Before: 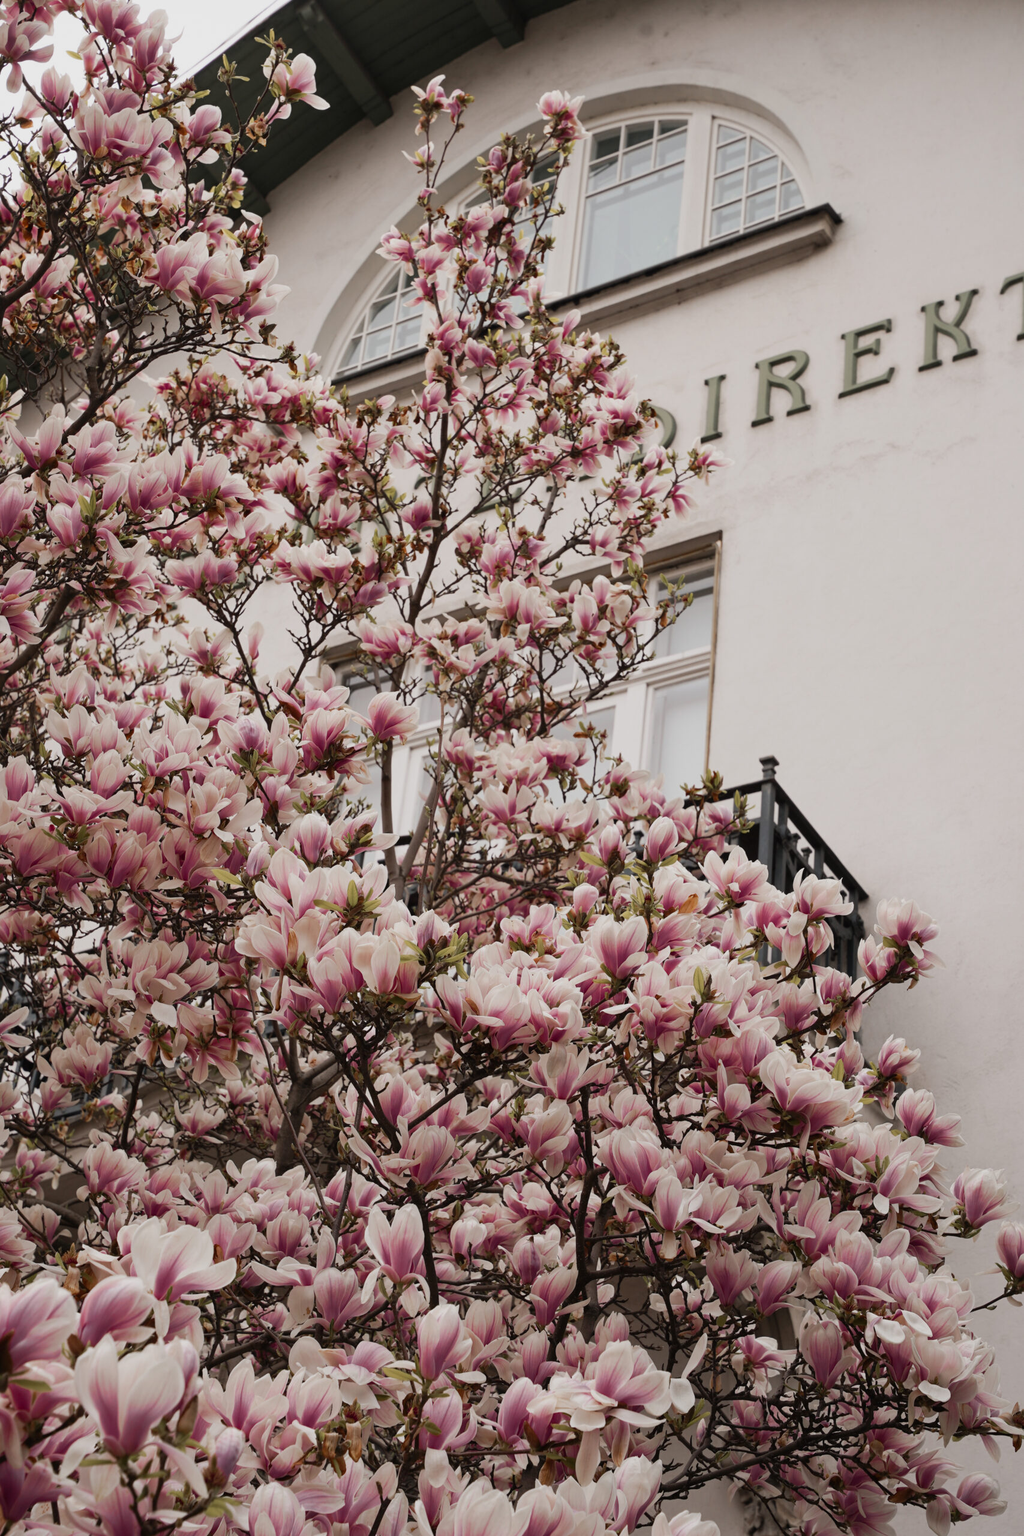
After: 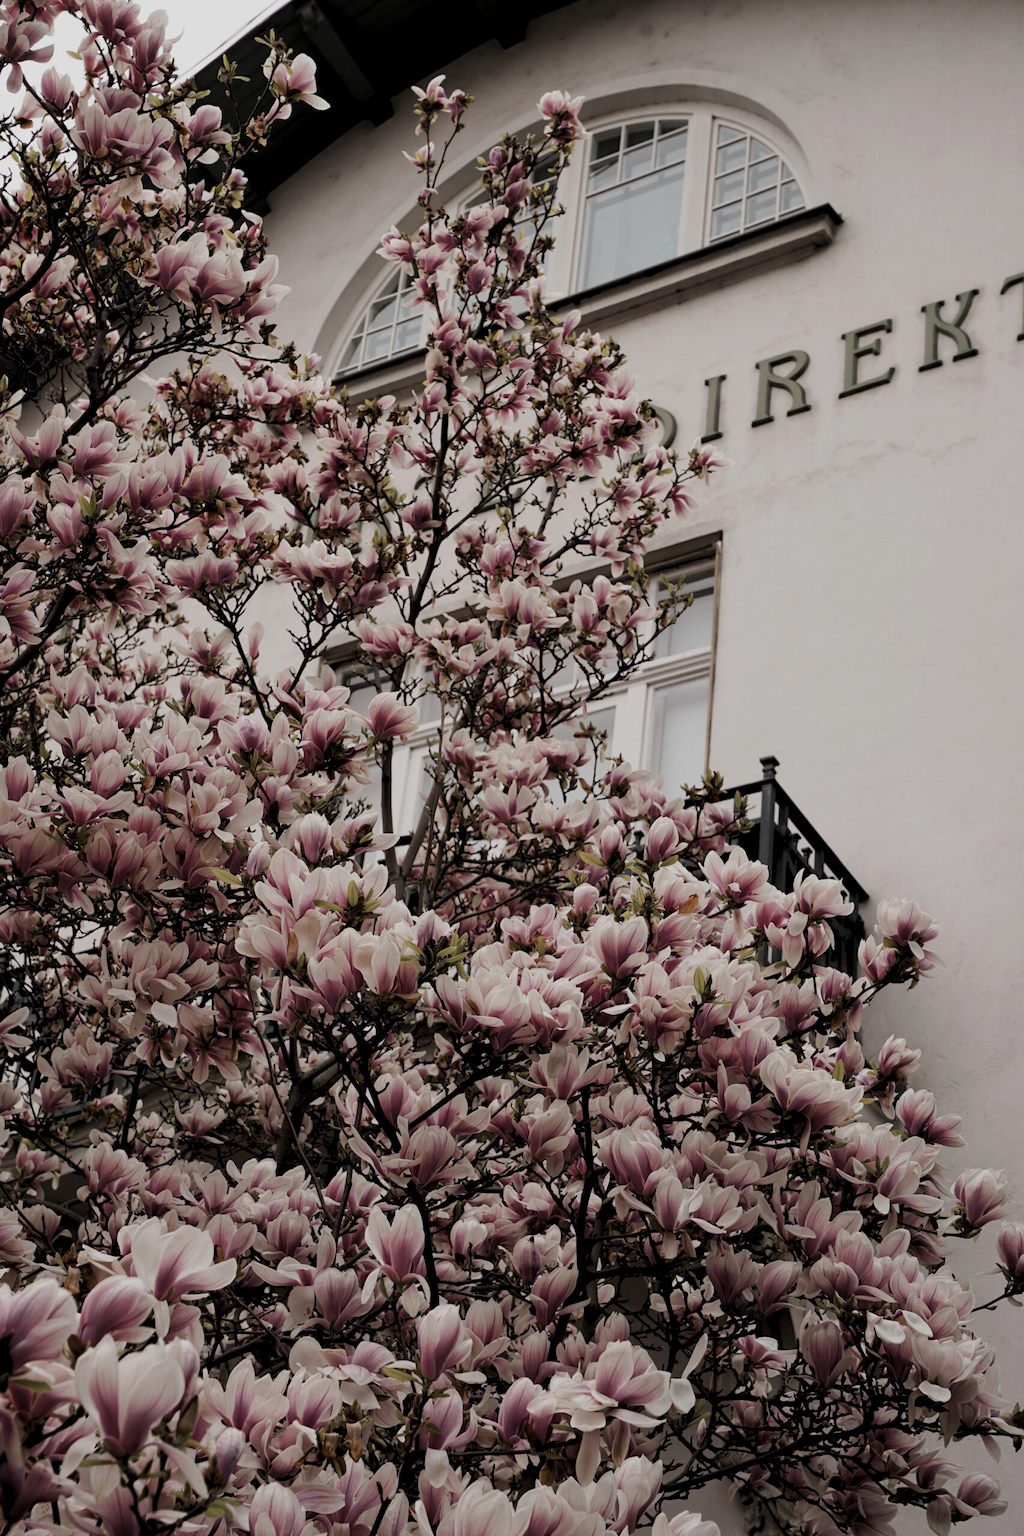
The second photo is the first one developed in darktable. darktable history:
levels: levels [0.116, 0.574, 1]
exposure: exposure -0.064 EV, compensate highlight preservation false
